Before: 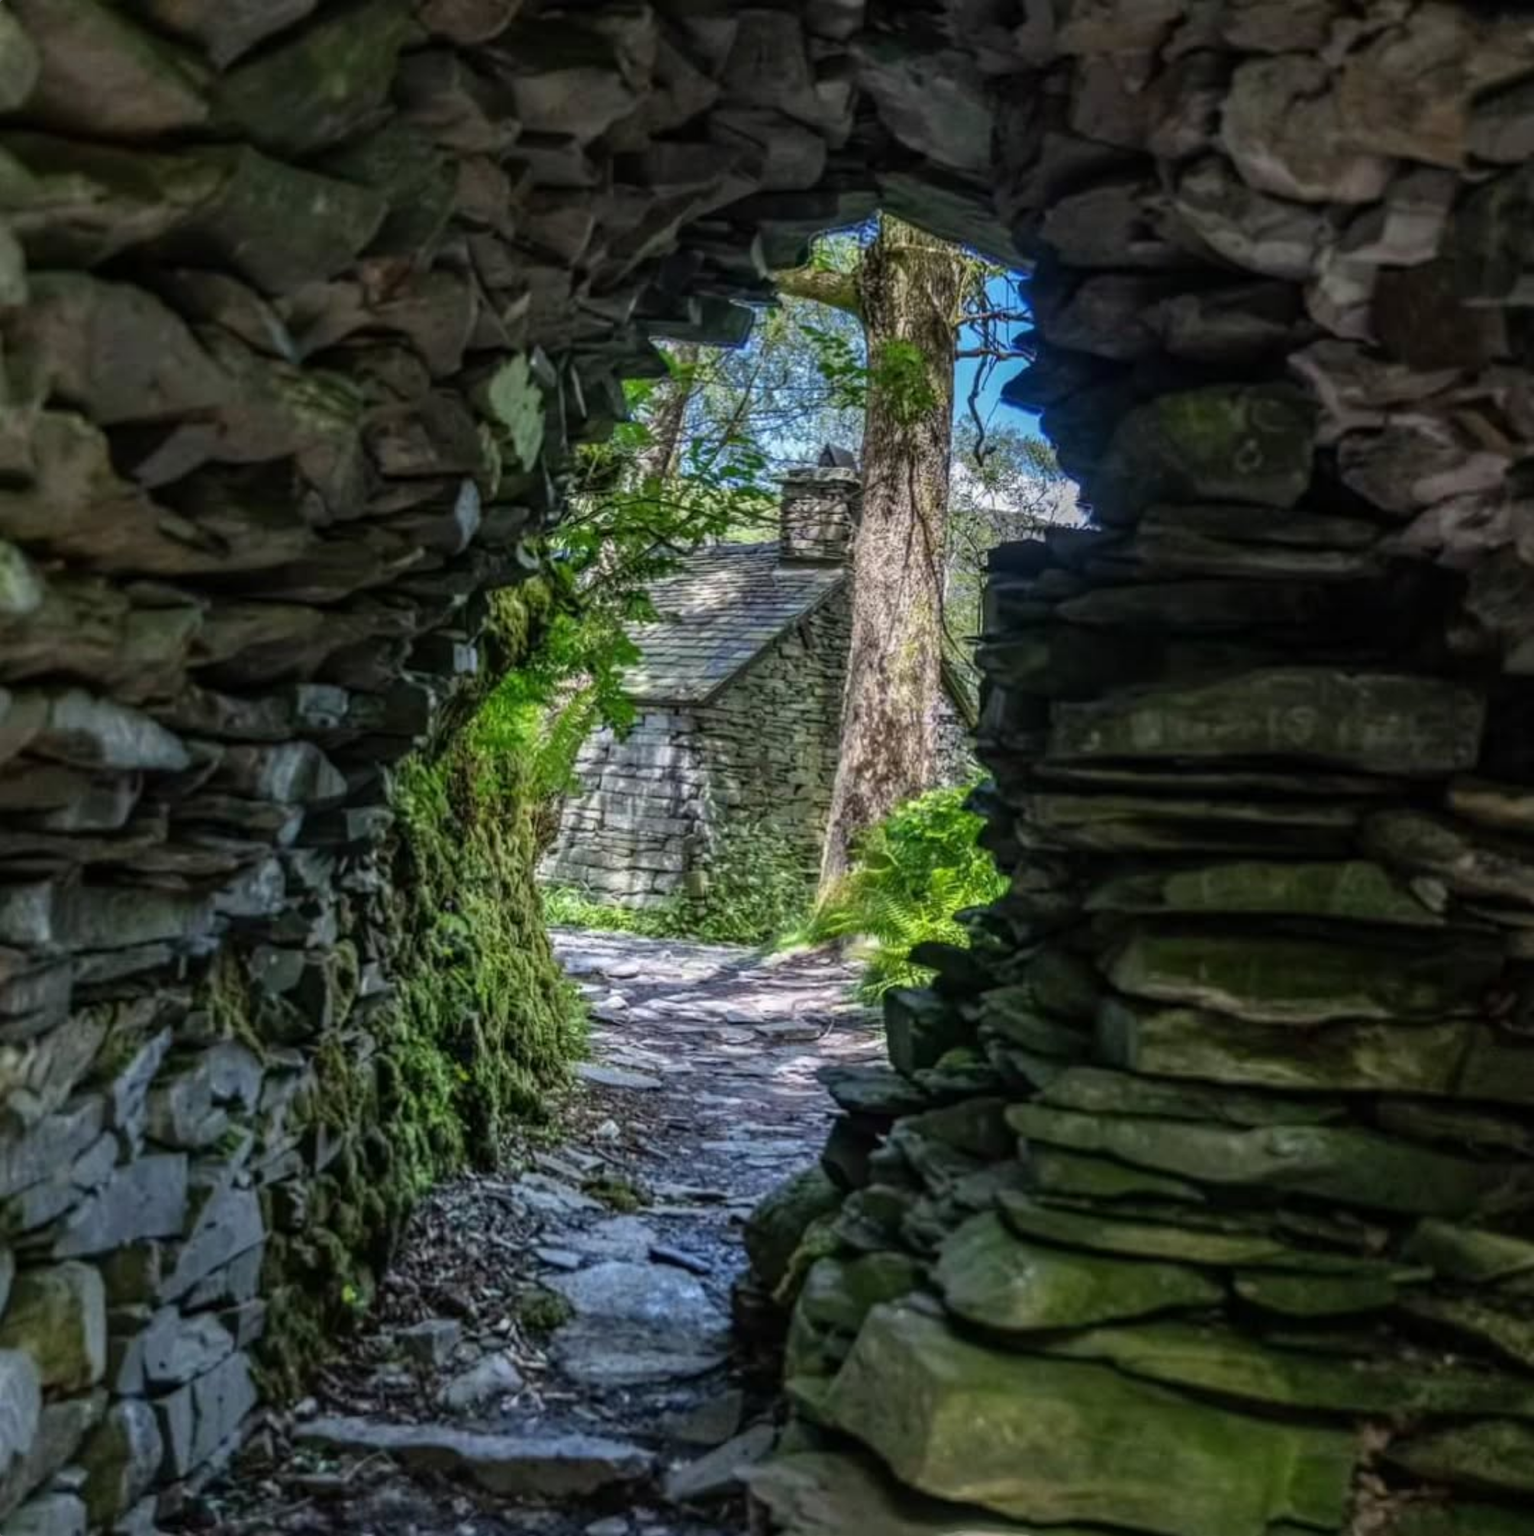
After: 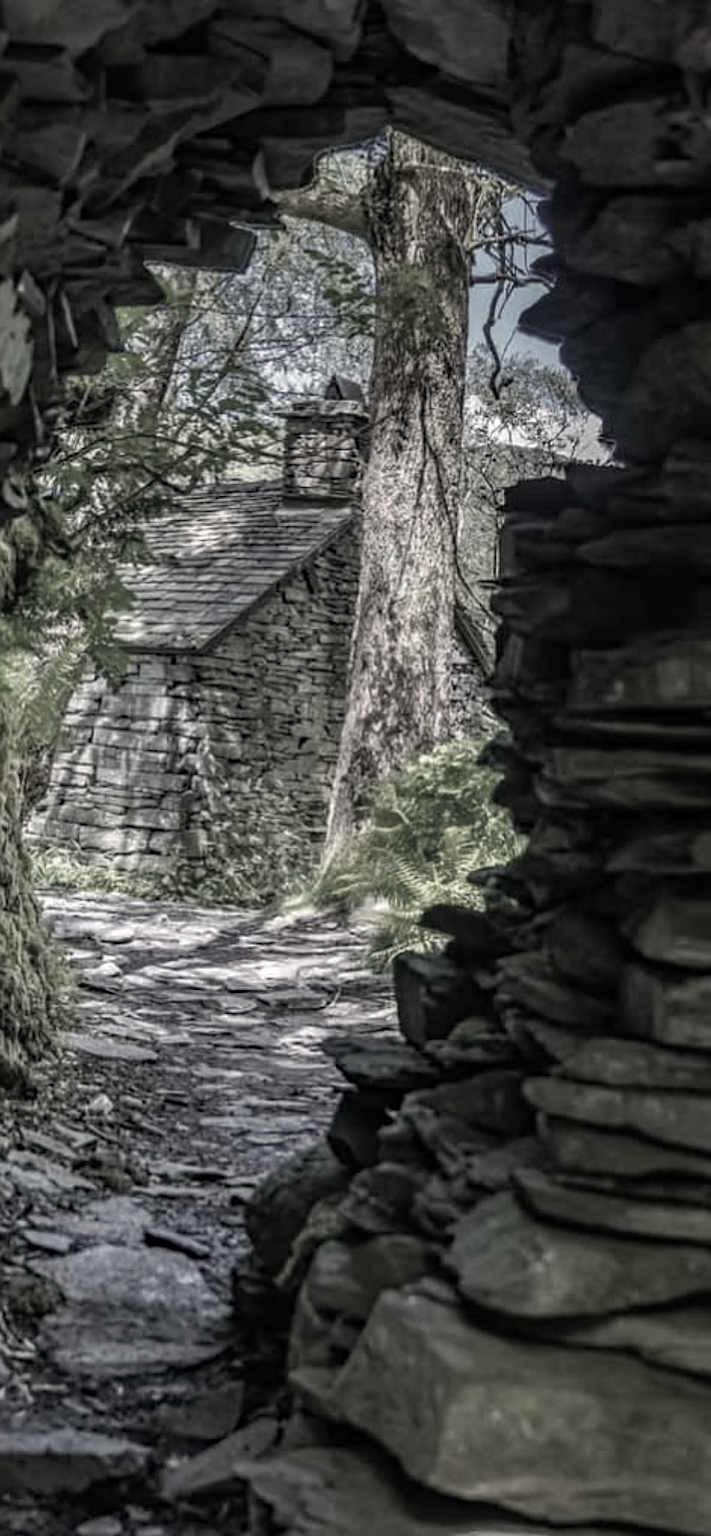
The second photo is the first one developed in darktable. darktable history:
sharpen: on, module defaults
haze removal: compatibility mode true, adaptive false
crop: left 33.517%, top 5.947%, right 22.884%
color correction: highlights a* 5.49, highlights b* 5.17, saturation 0.666
color zones: curves: ch1 [(0, 0.153) (0.143, 0.15) (0.286, 0.151) (0.429, 0.152) (0.571, 0.152) (0.714, 0.151) (0.857, 0.151) (1, 0.153)]
